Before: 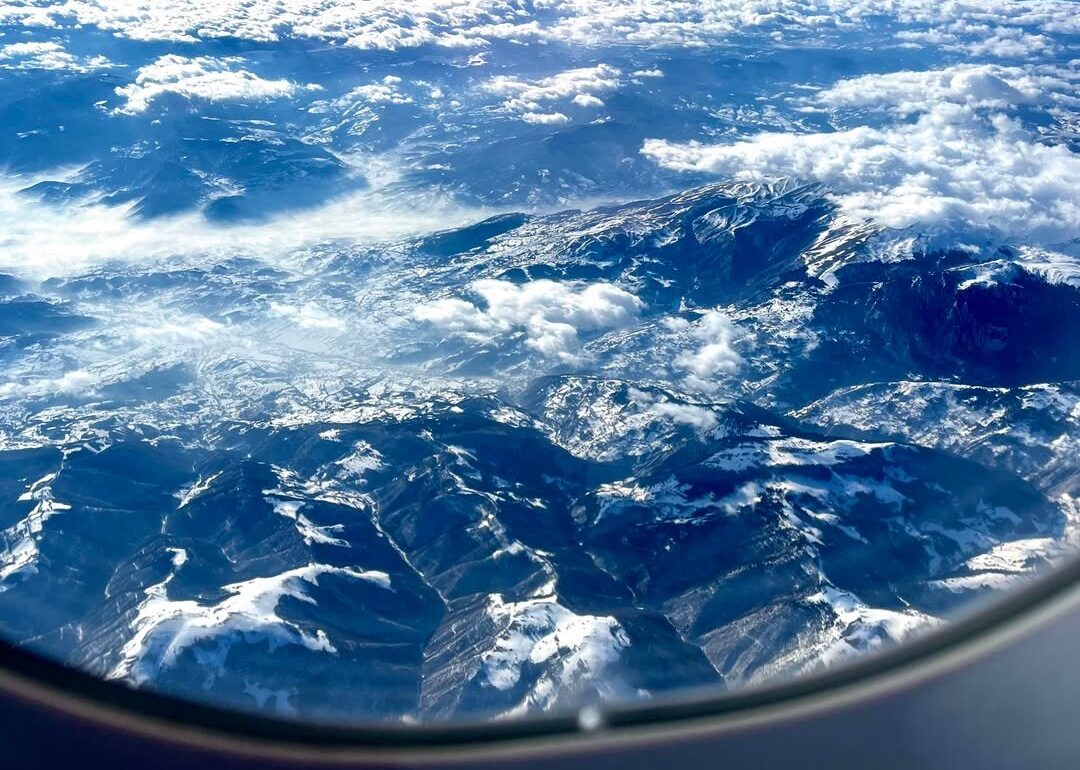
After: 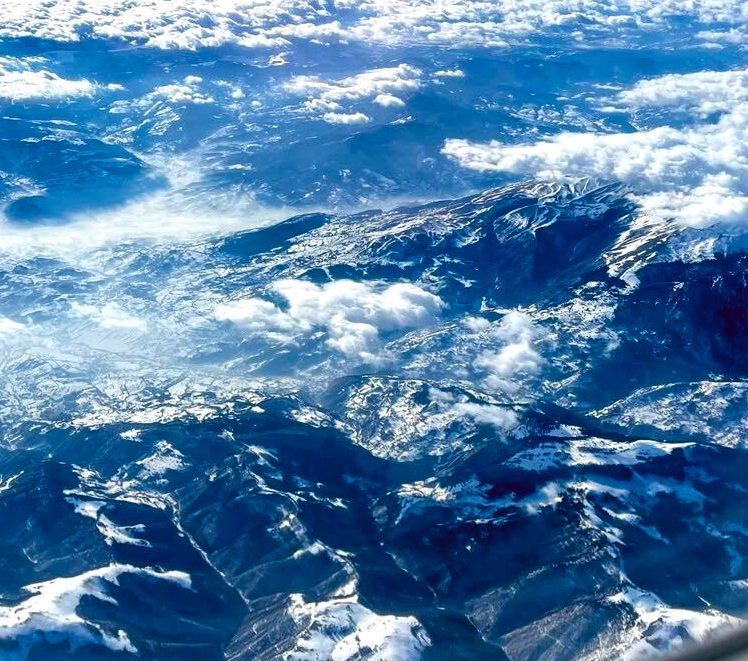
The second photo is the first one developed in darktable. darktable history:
color zones: curves: ch1 [(0, 0.469) (0.001, 0.469) (0.12, 0.446) (0.248, 0.469) (0.5, 0.5) (0.748, 0.5) (0.999, 0.469) (1, 0.469)]
crop: left 18.468%, right 12.235%, bottom 14.091%
color balance rgb: perceptual saturation grading › global saturation 19.835%, global vibrance 11.002%
levels: gray 59.41%, levels [0.026, 0.507, 0.987]
